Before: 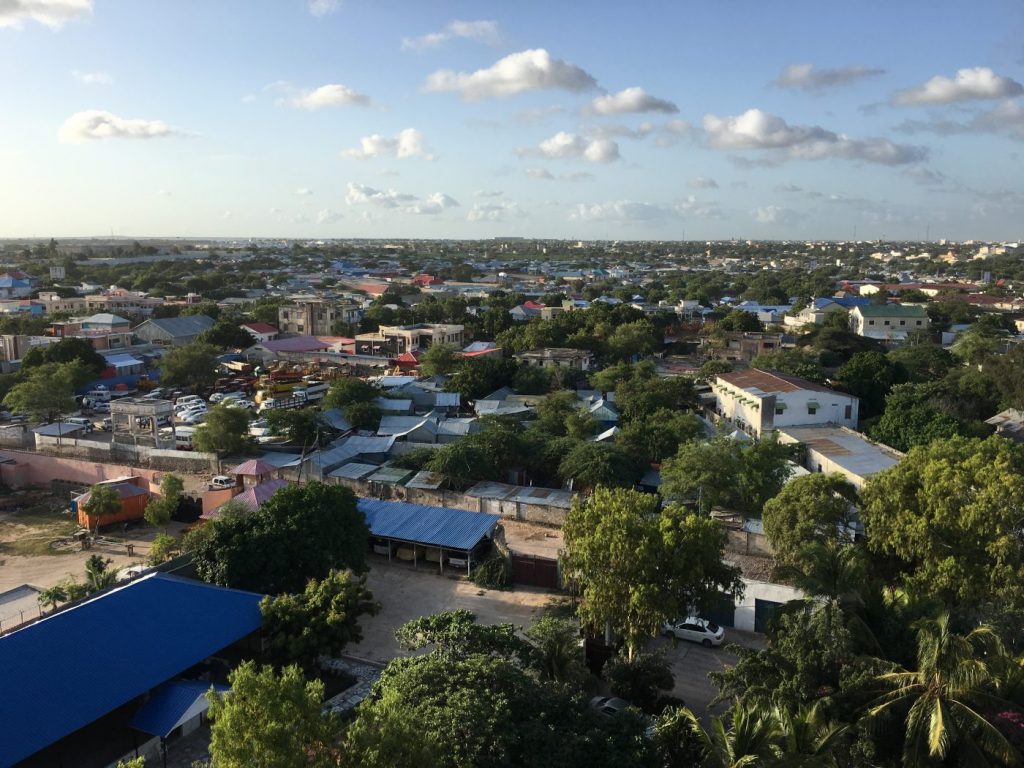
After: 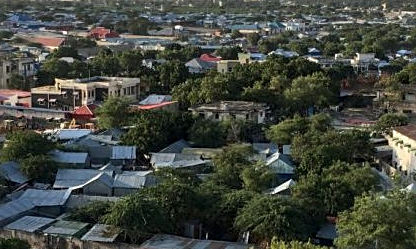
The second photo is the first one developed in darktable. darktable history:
exposure: compensate highlight preservation false
sharpen: on, module defaults
crop: left 31.71%, top 32.247%, right 27.574%, bottom 35.33%
local contrast: on, module defaults
